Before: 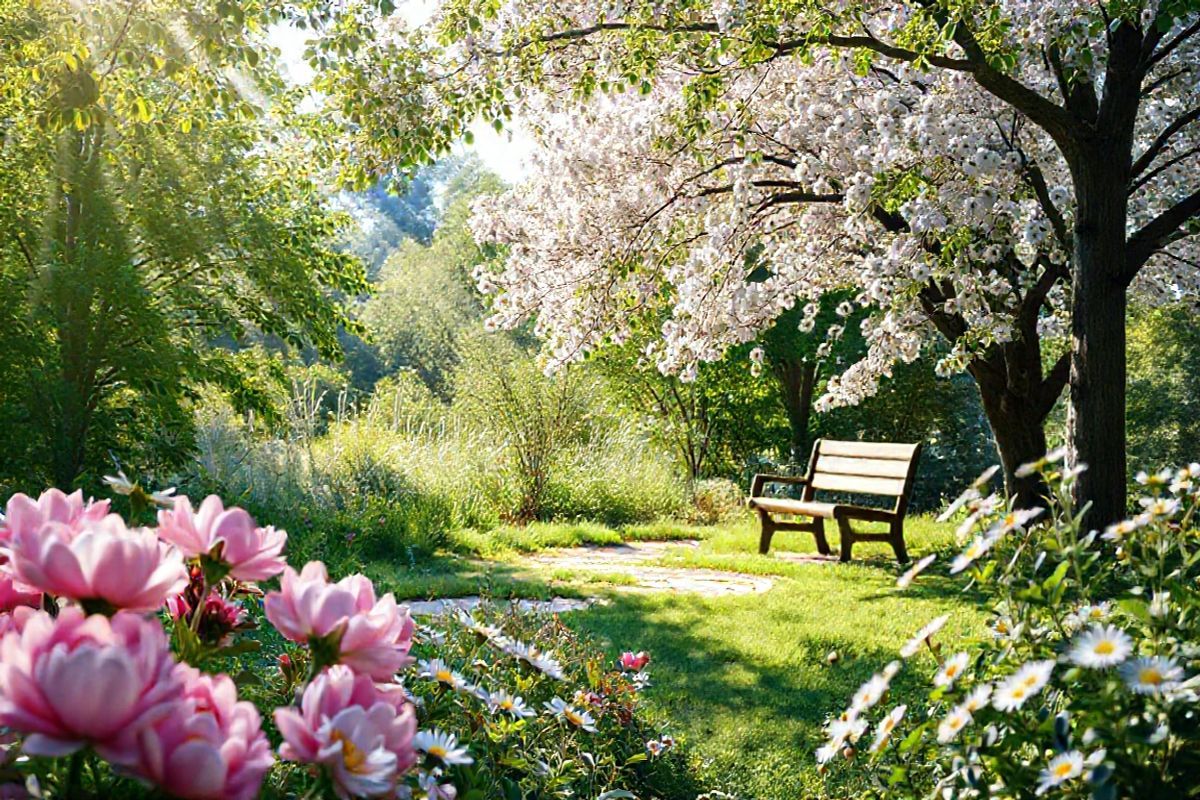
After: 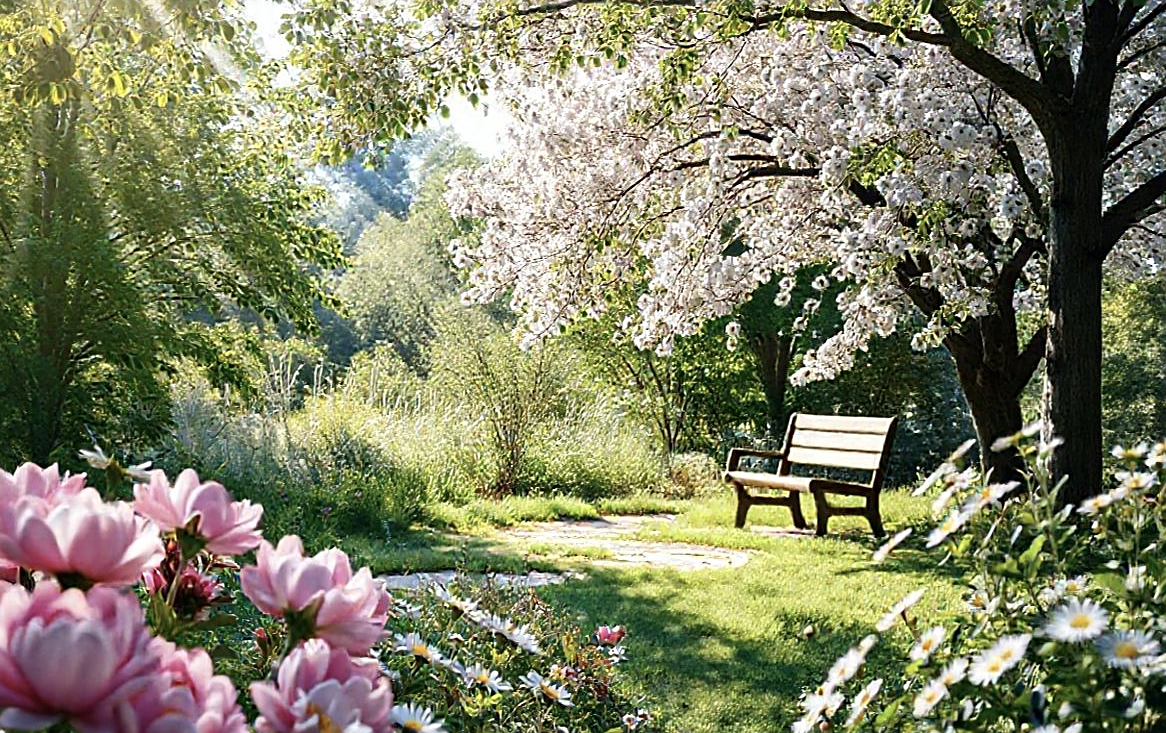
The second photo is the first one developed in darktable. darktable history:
contrast brightness saturation: contrast 0.064, brightness -0.006, saturation -0.227
sharpen: on, module defaults
crop: left 2.007%, top 3.328%, right 0.748%, bottom 4.984%
